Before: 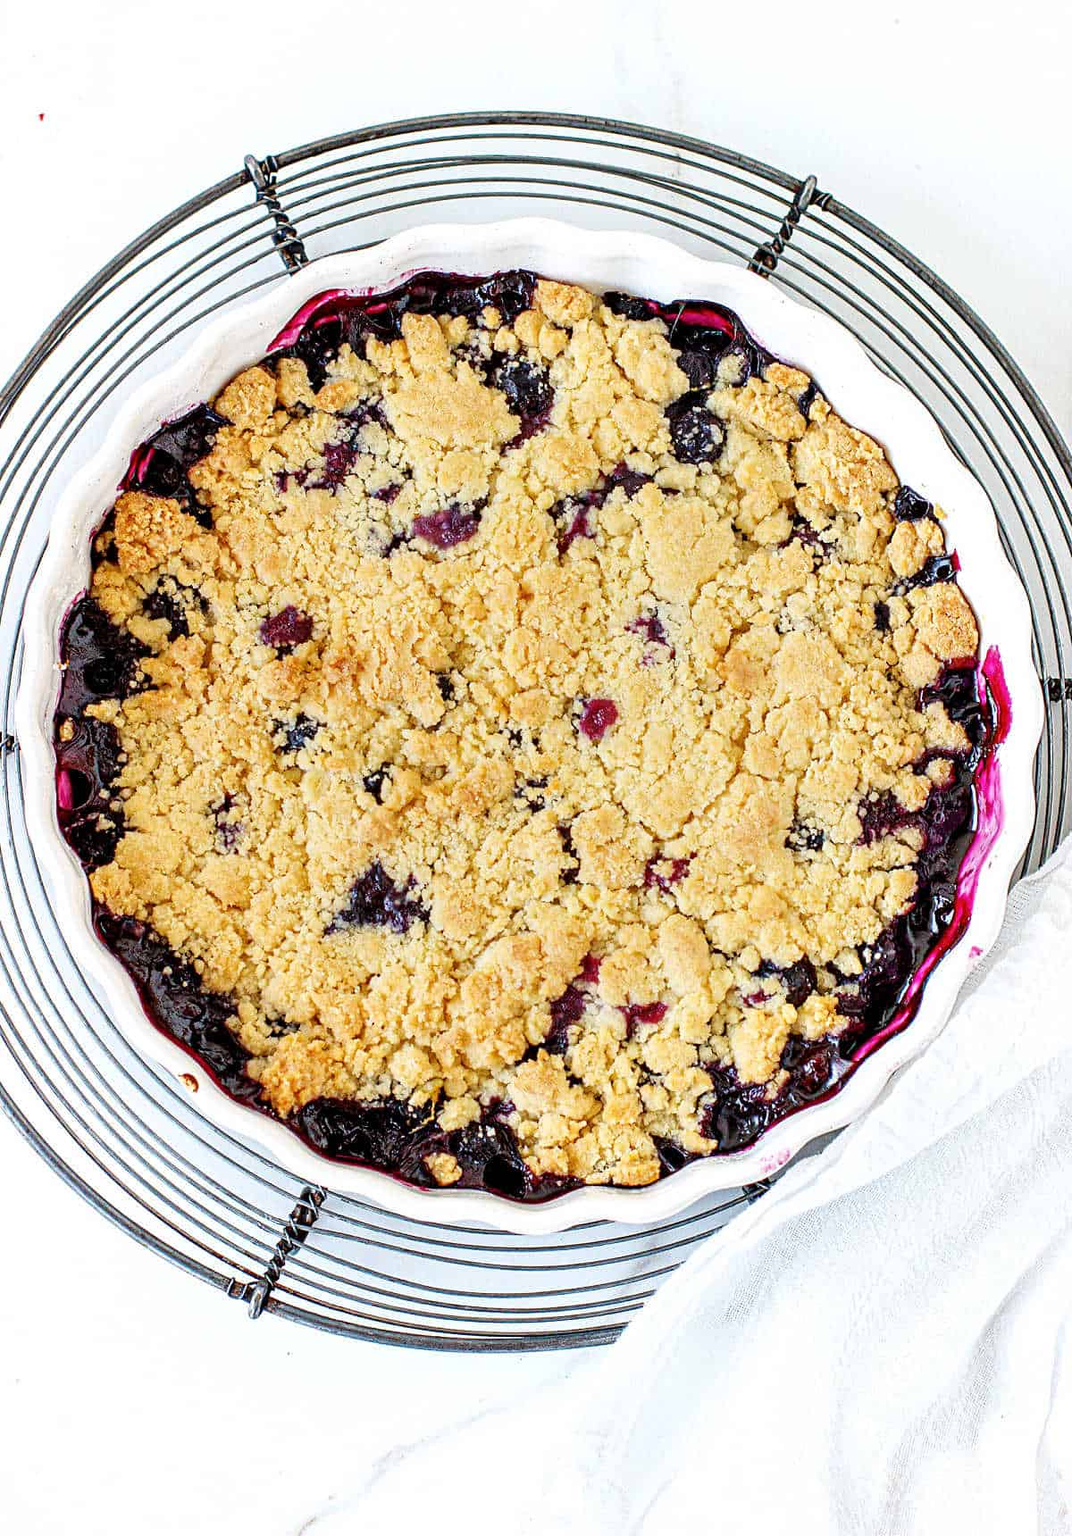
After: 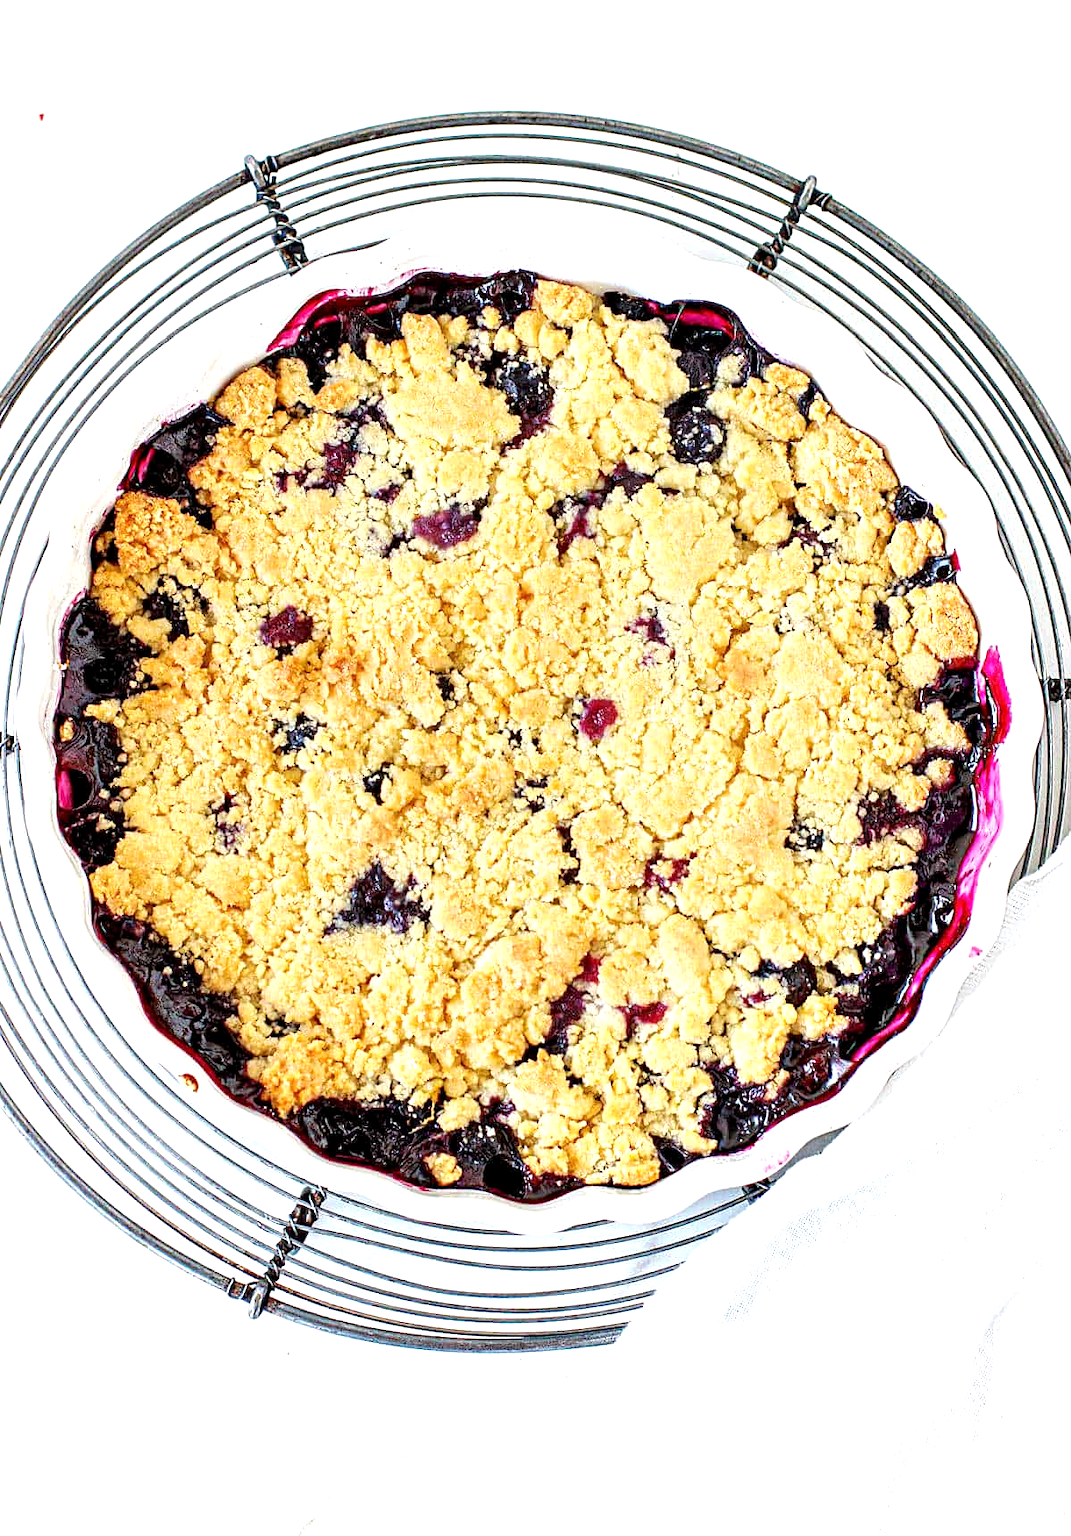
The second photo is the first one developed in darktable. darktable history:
color balance: mode lift, gamma, gain (sRGB), lift [0.97, 1, 1, 1], gamma [1.03, 1, 1, 1]
exposure: black level correction 0.001, exposure 0.5 EV, compensate exposure bias true, compensate highlight preservation false
